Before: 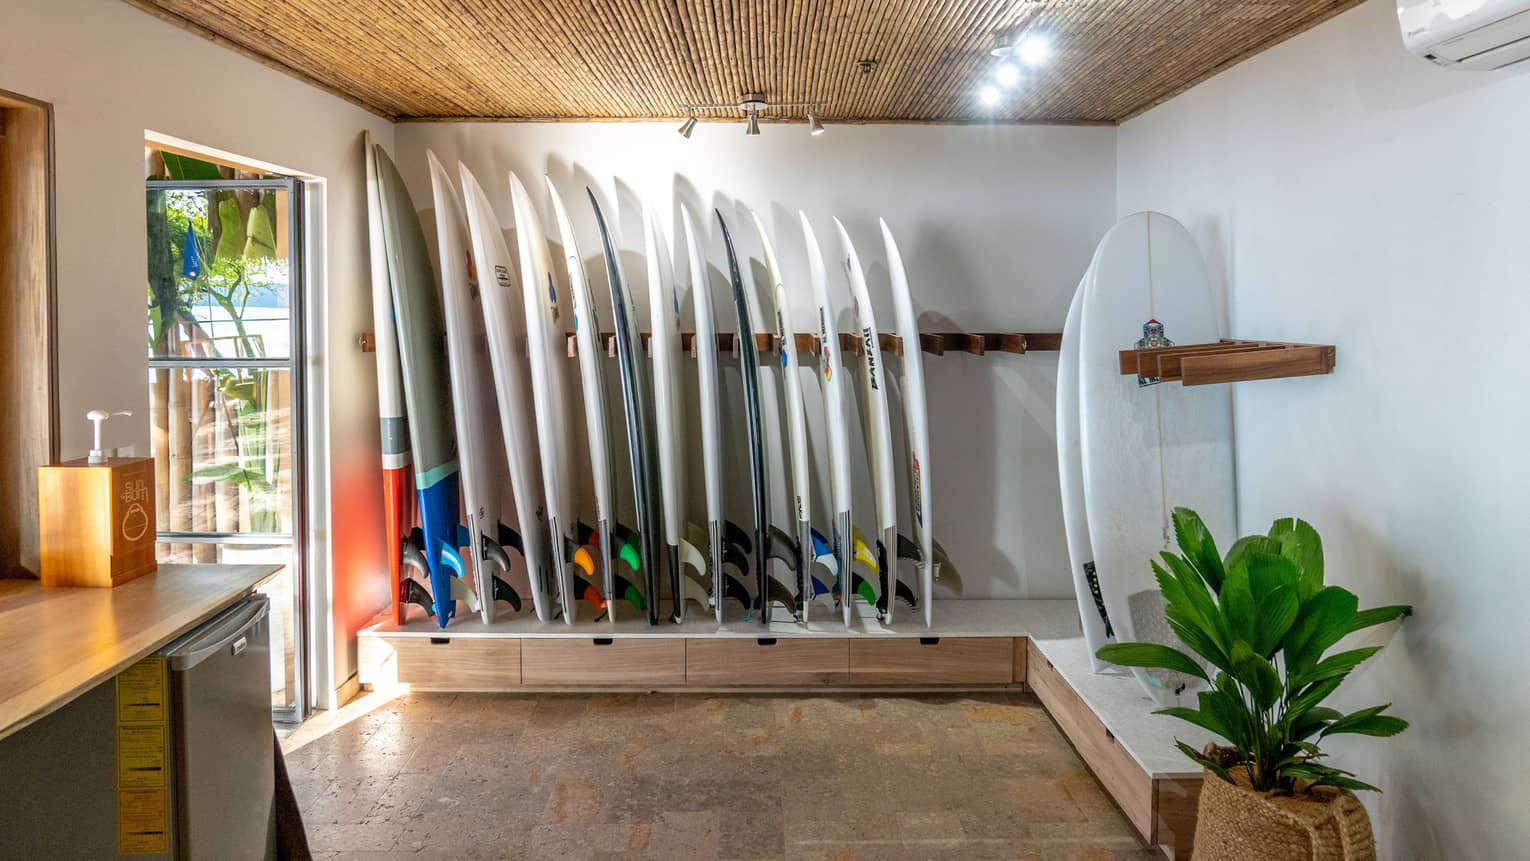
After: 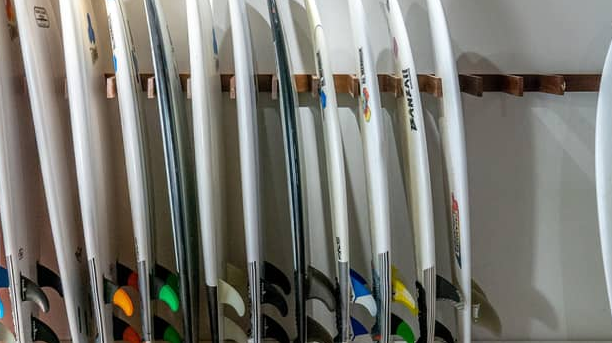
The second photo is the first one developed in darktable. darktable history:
crop: left 30.185%, top 30.137%, right 29.801%, bottom 29.969%
